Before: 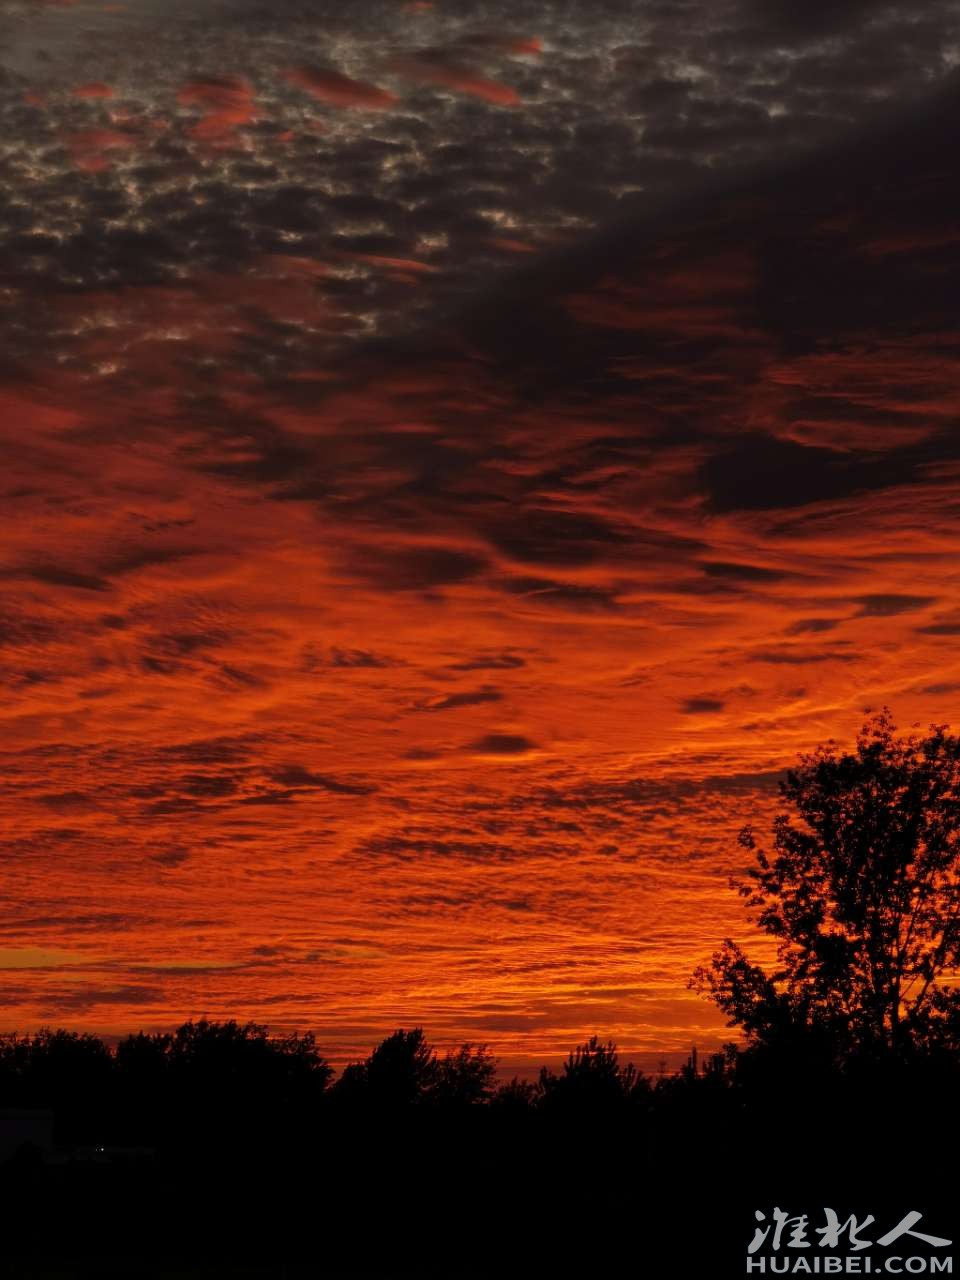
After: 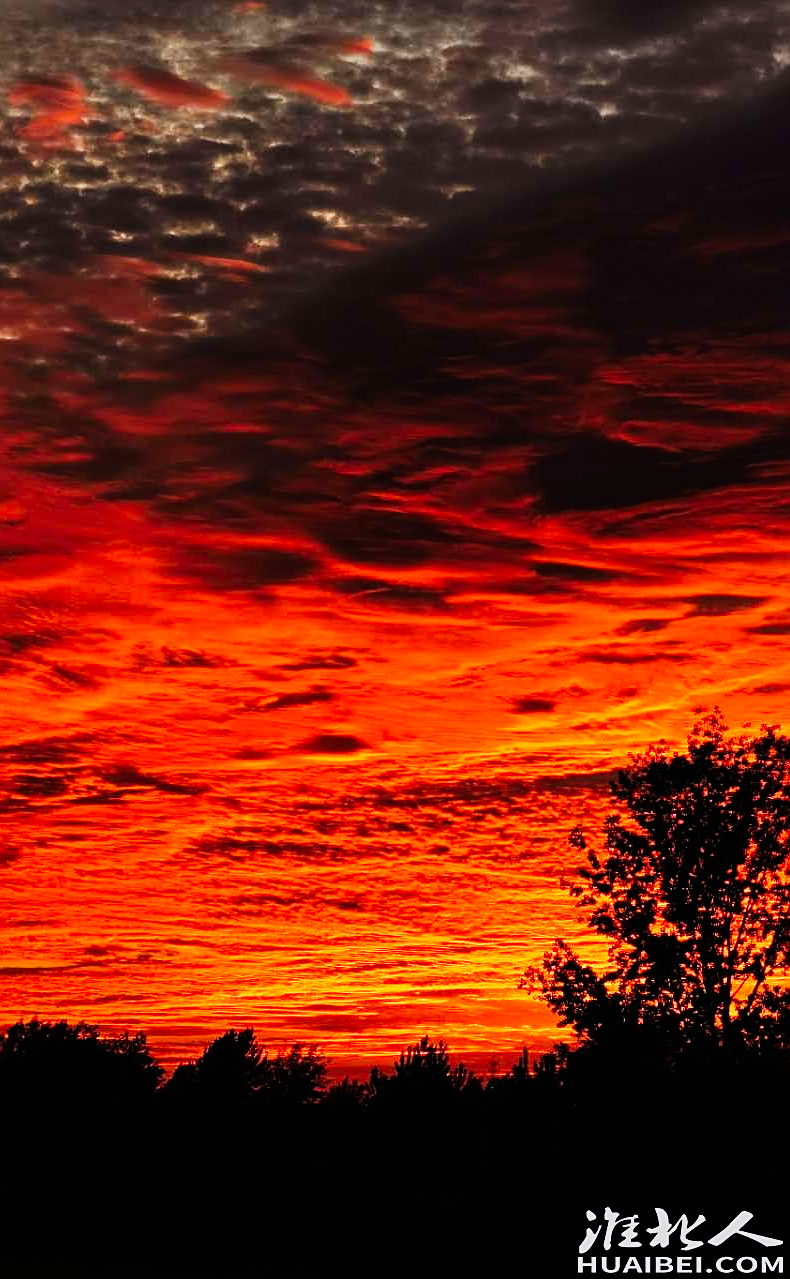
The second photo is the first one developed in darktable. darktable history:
base curve: curves: ch0 [(0, 0) (0.007, 0.004) (0.027, 0.03) (0.046, 0.07) (0.207, 0.54) (0.442, 0.872) (0.673, 0.972) (1, 1)], preserve colors none
crop: left 17.65%, bottom 0.025%
sharpen: on, module defaults
